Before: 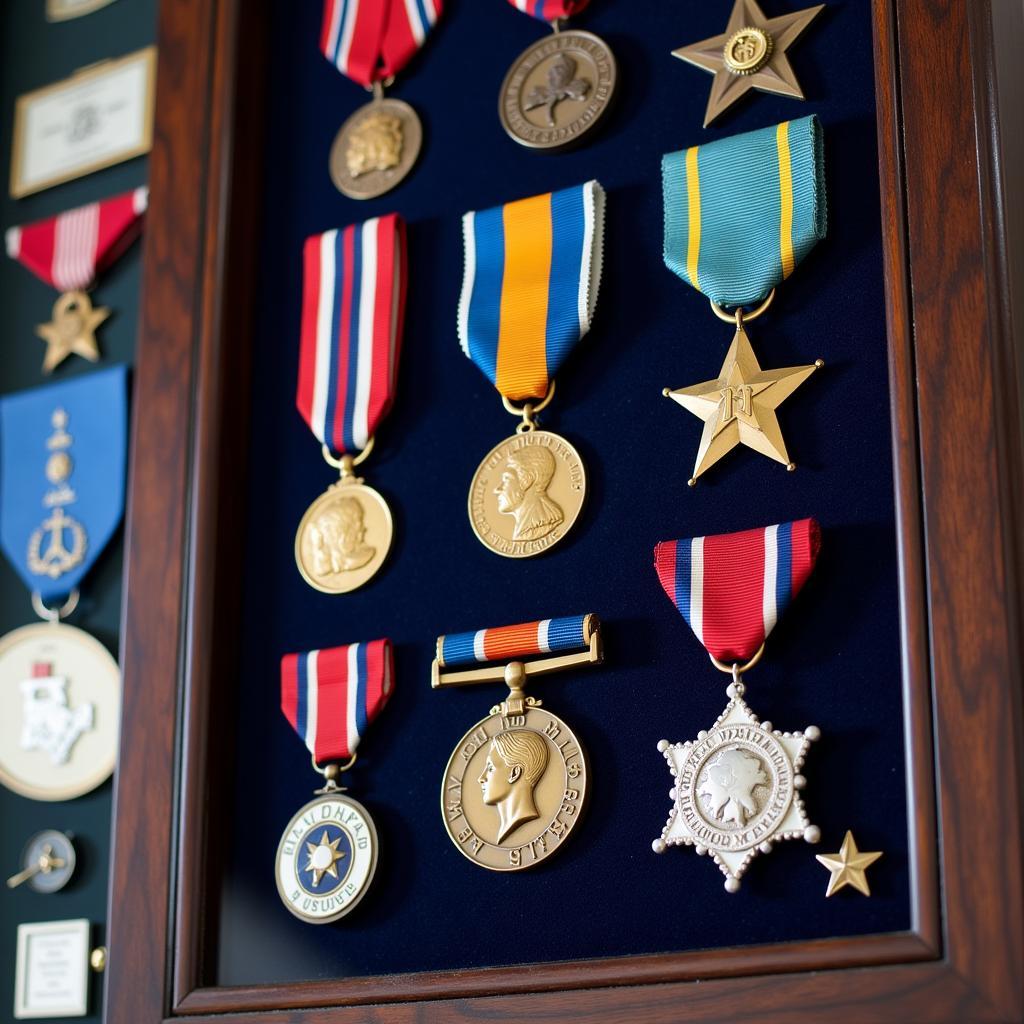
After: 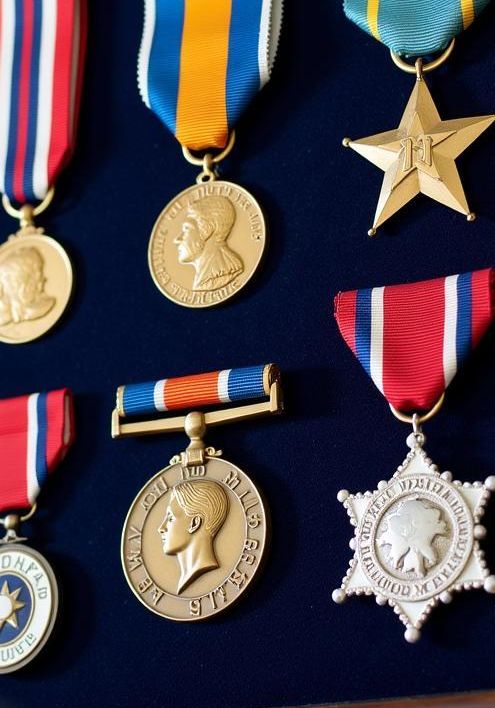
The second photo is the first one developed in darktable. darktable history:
crop: left 31.308%, top 24.463%, right 20.337%, bottom 6.385%
